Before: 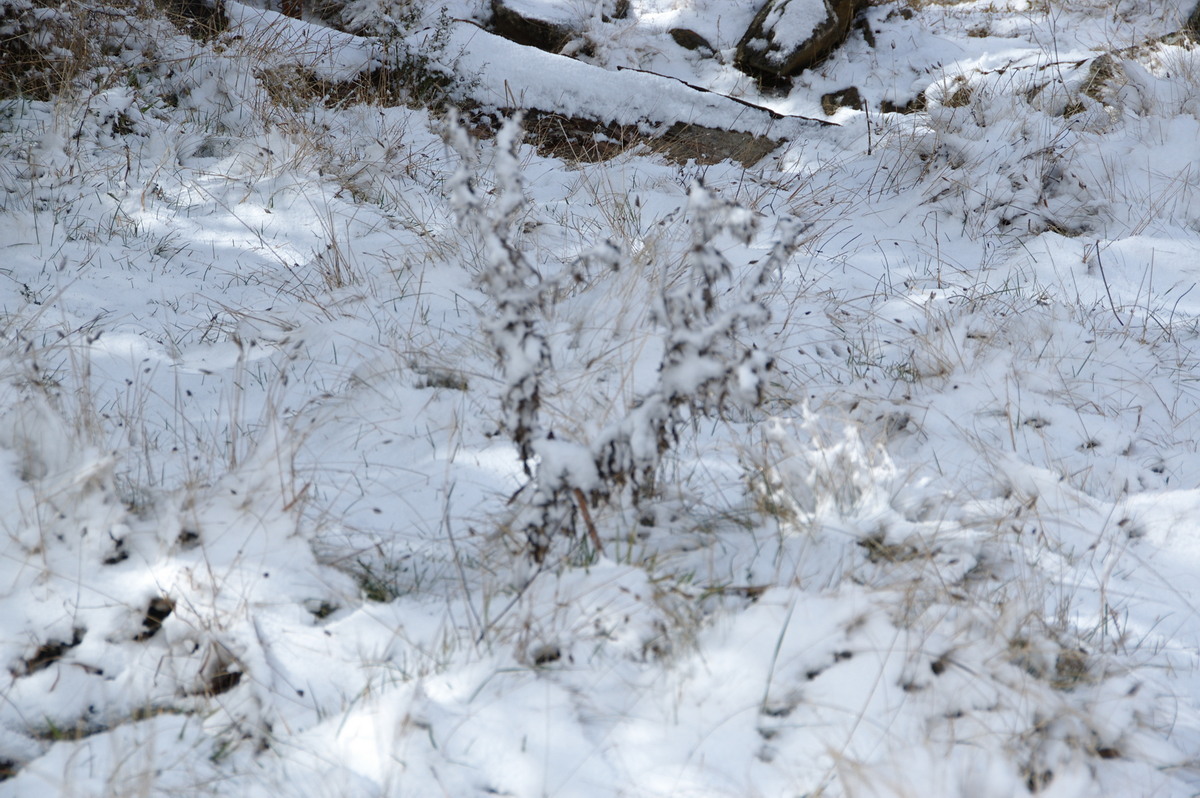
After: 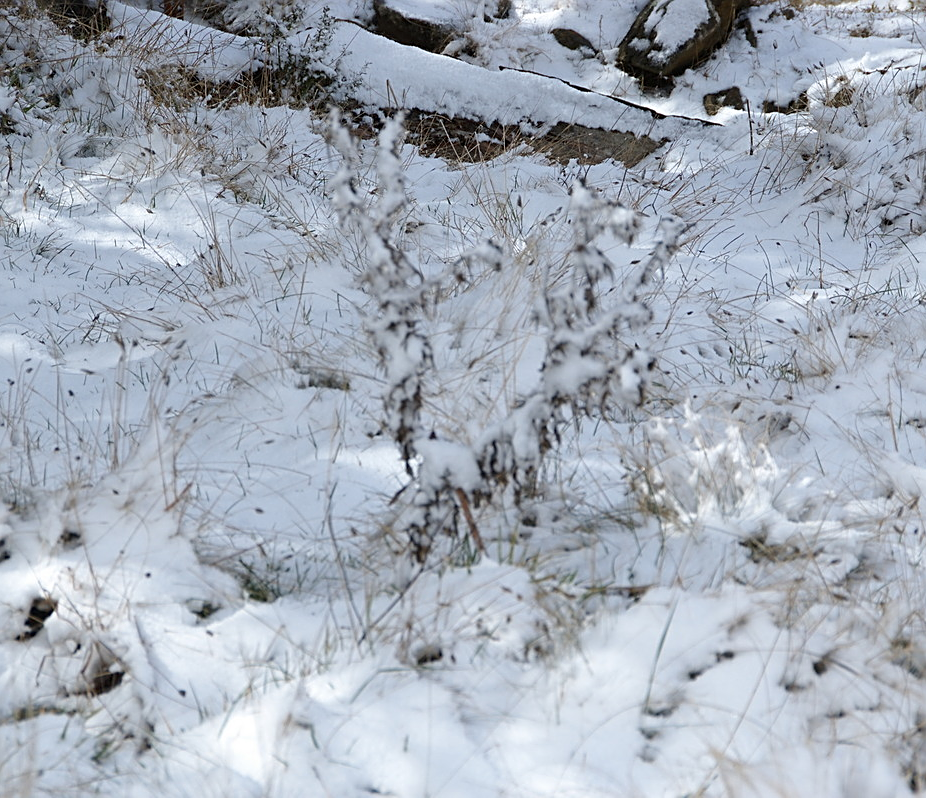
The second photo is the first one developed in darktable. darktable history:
crop: left 9.881%, right 12.901%
sharpen: on, module defaults
